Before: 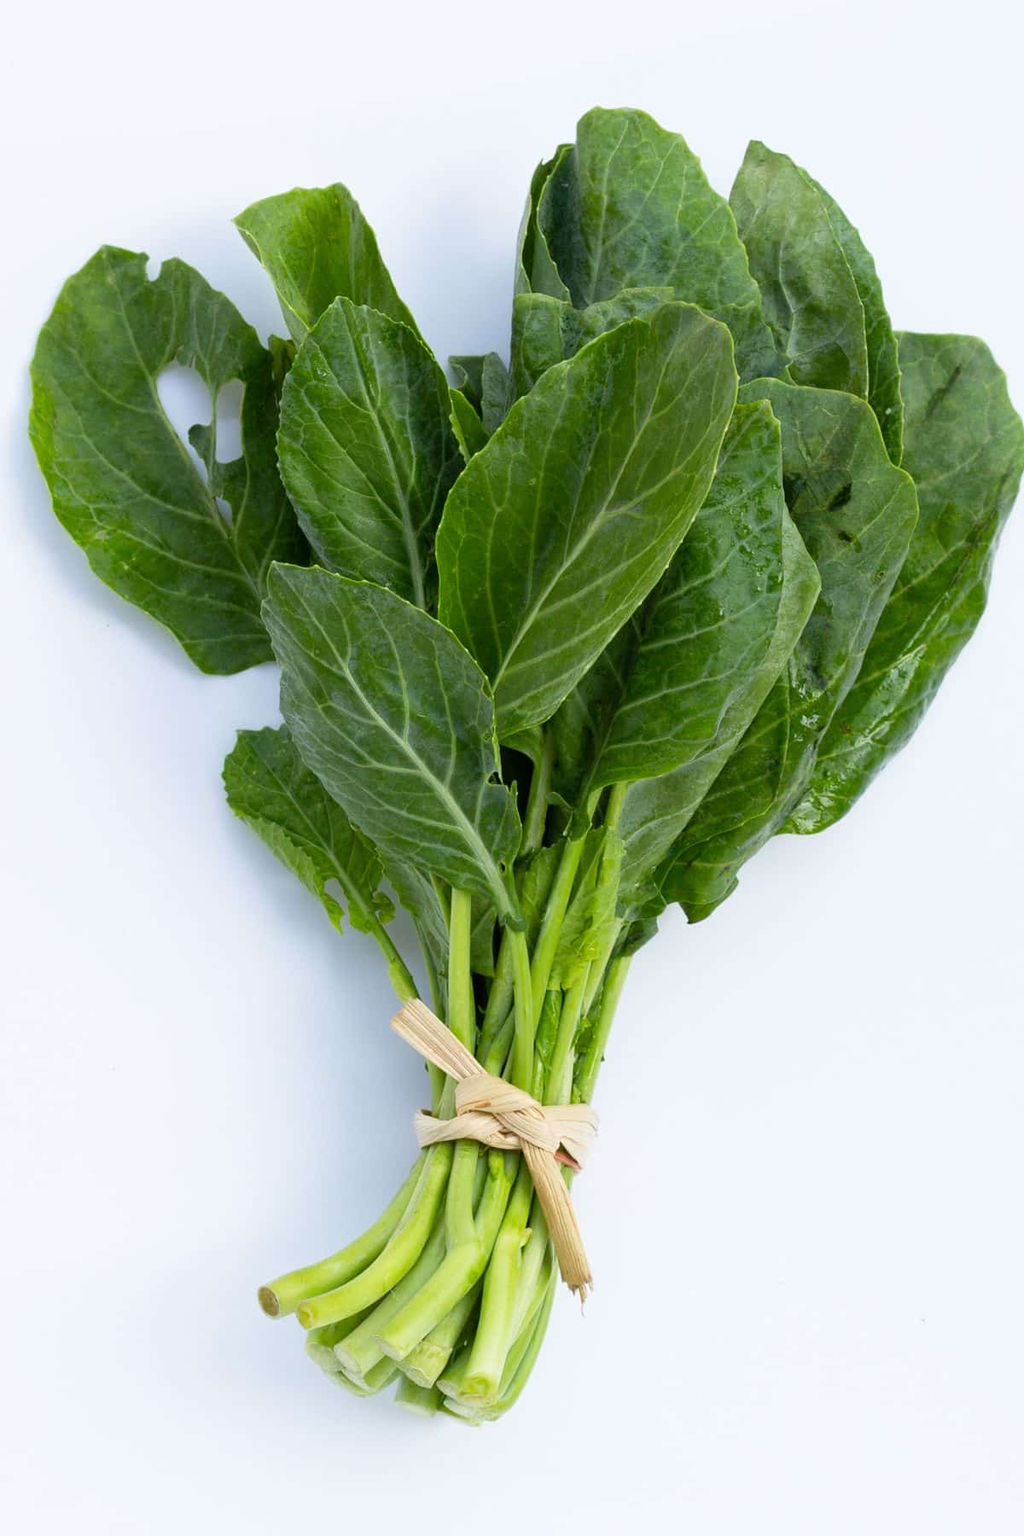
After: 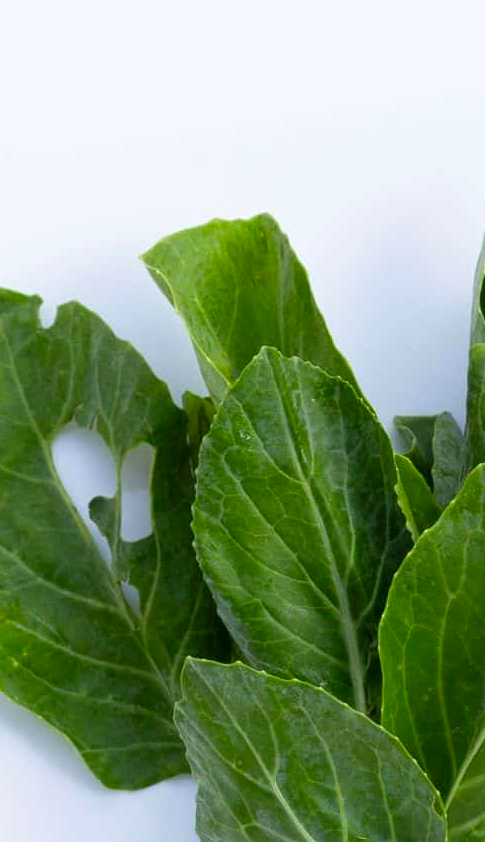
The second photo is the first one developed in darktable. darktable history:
contrast brightness saturation: saturation 0.121
crop and rotate: left 11.025%, top 0.068%, right 48.551%, bottom 53.147%
